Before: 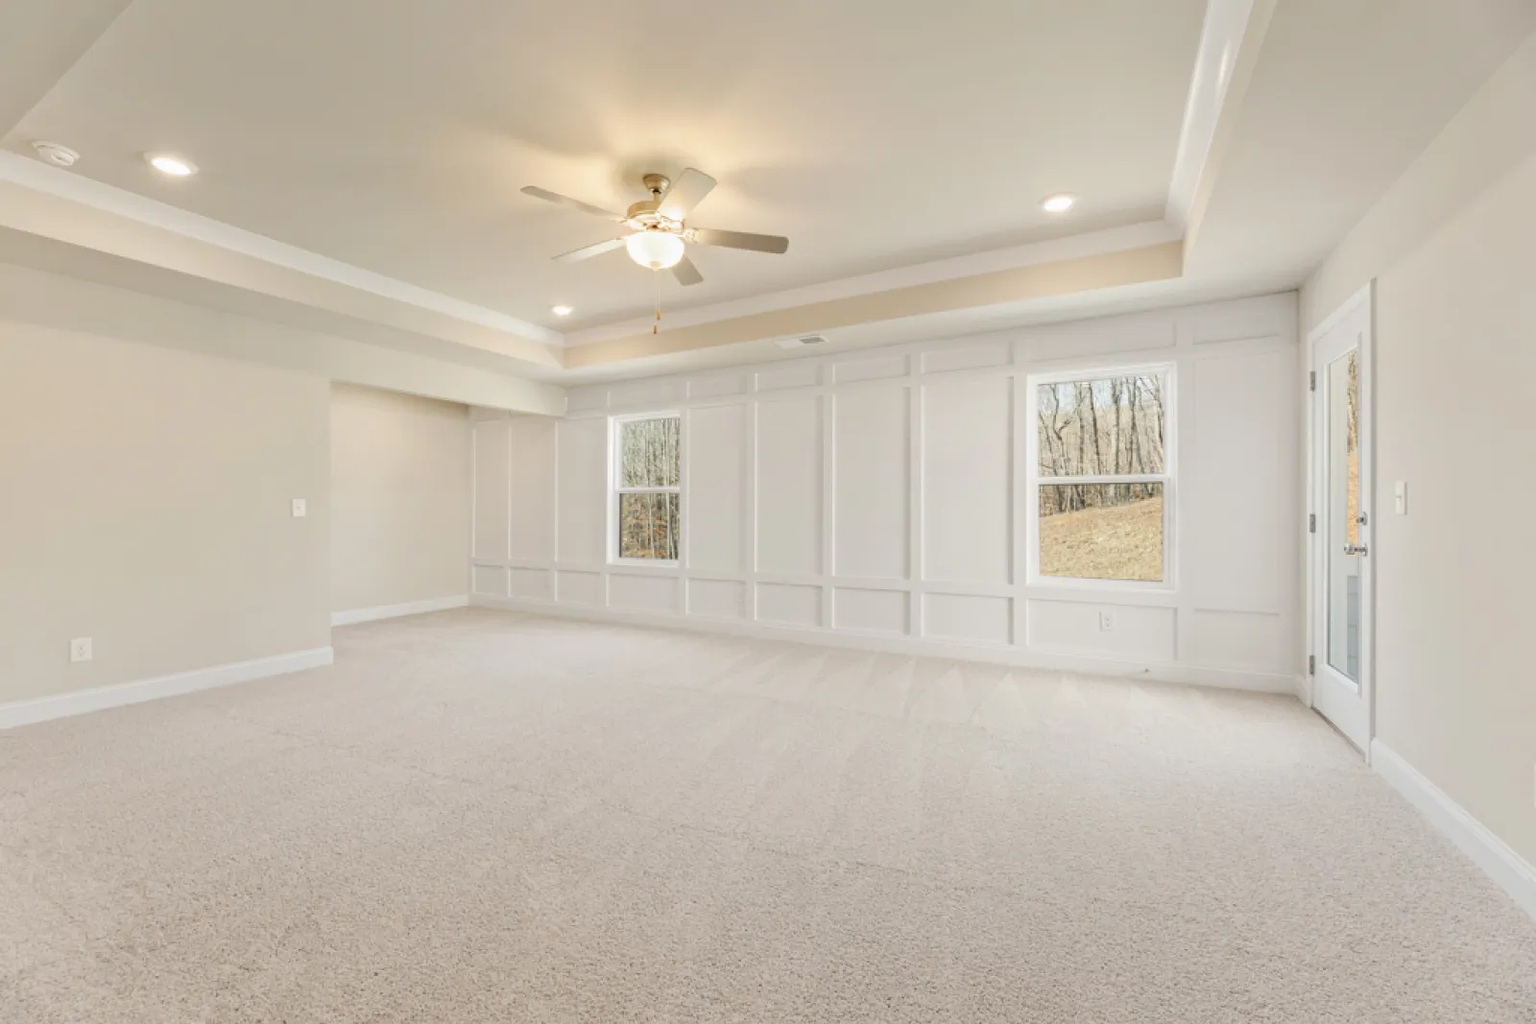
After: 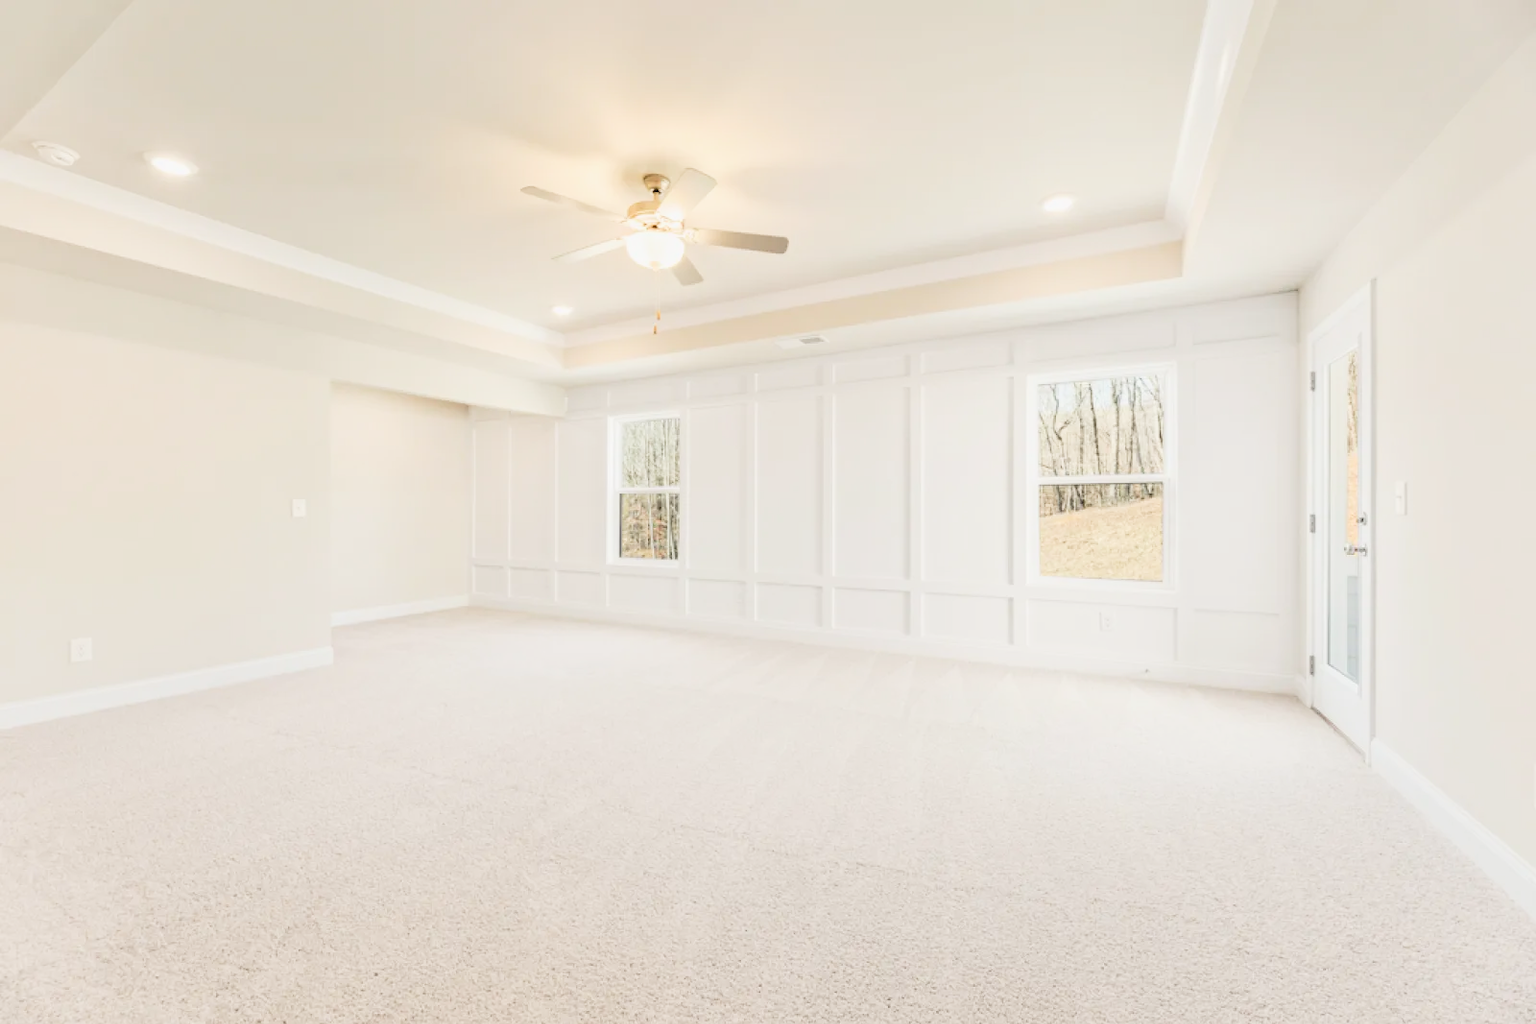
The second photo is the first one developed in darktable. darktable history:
color zones: curves: ch0 [(0, 0.5) (0.143, 0.52) (0.286, 0.5) (0.429, 0.5) (0.571, 0.5) (0.714, 0.5) (0.857, 0.5) (1, 0.5)]; ch1 [(0, 0.489) (0.155, 0.45) (0.286, 0.466) (0.429, 0.5) (0.571, 0.5) (0.714, 0.5) (0.857, 0.5) (1, 0.489)]
tone equalizer: edges refinement/feathering 500, mask exposure compensation -1.57 EV, preserve details no
exposure: exposure 0.737 EV, compensate highlight preservation false
filmic rgb: black relative exposure -4.98 EV, white relative exposure 3.97 EV, hardness 2.9, contrast 1.407, iterations of high-quality reconstruction 0
